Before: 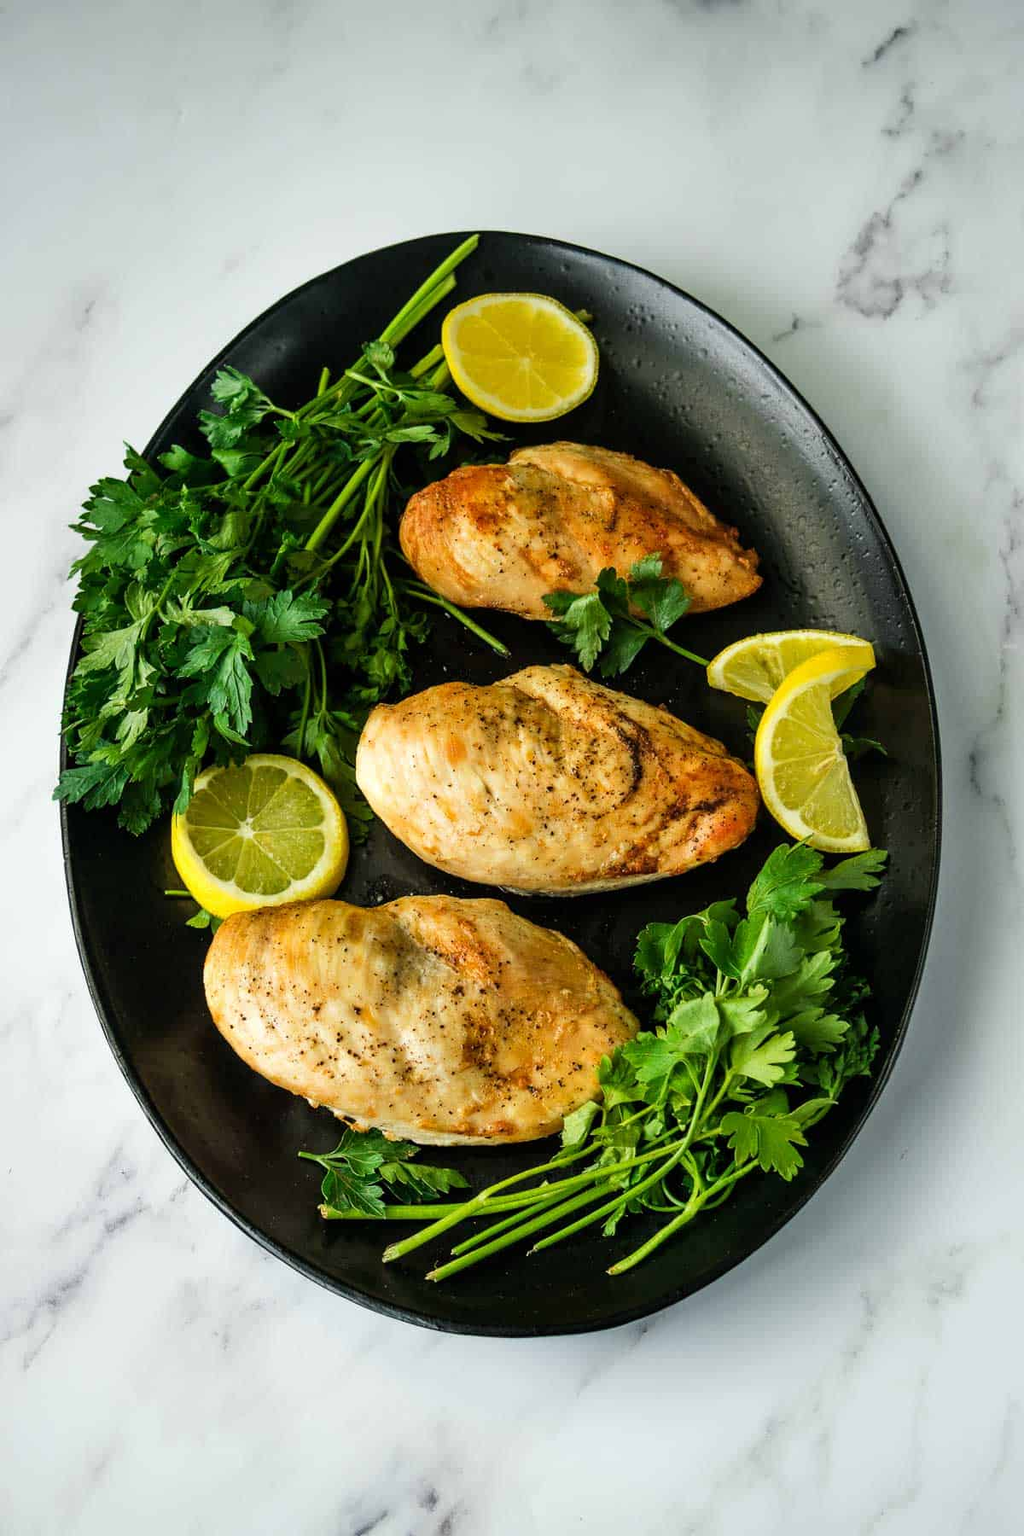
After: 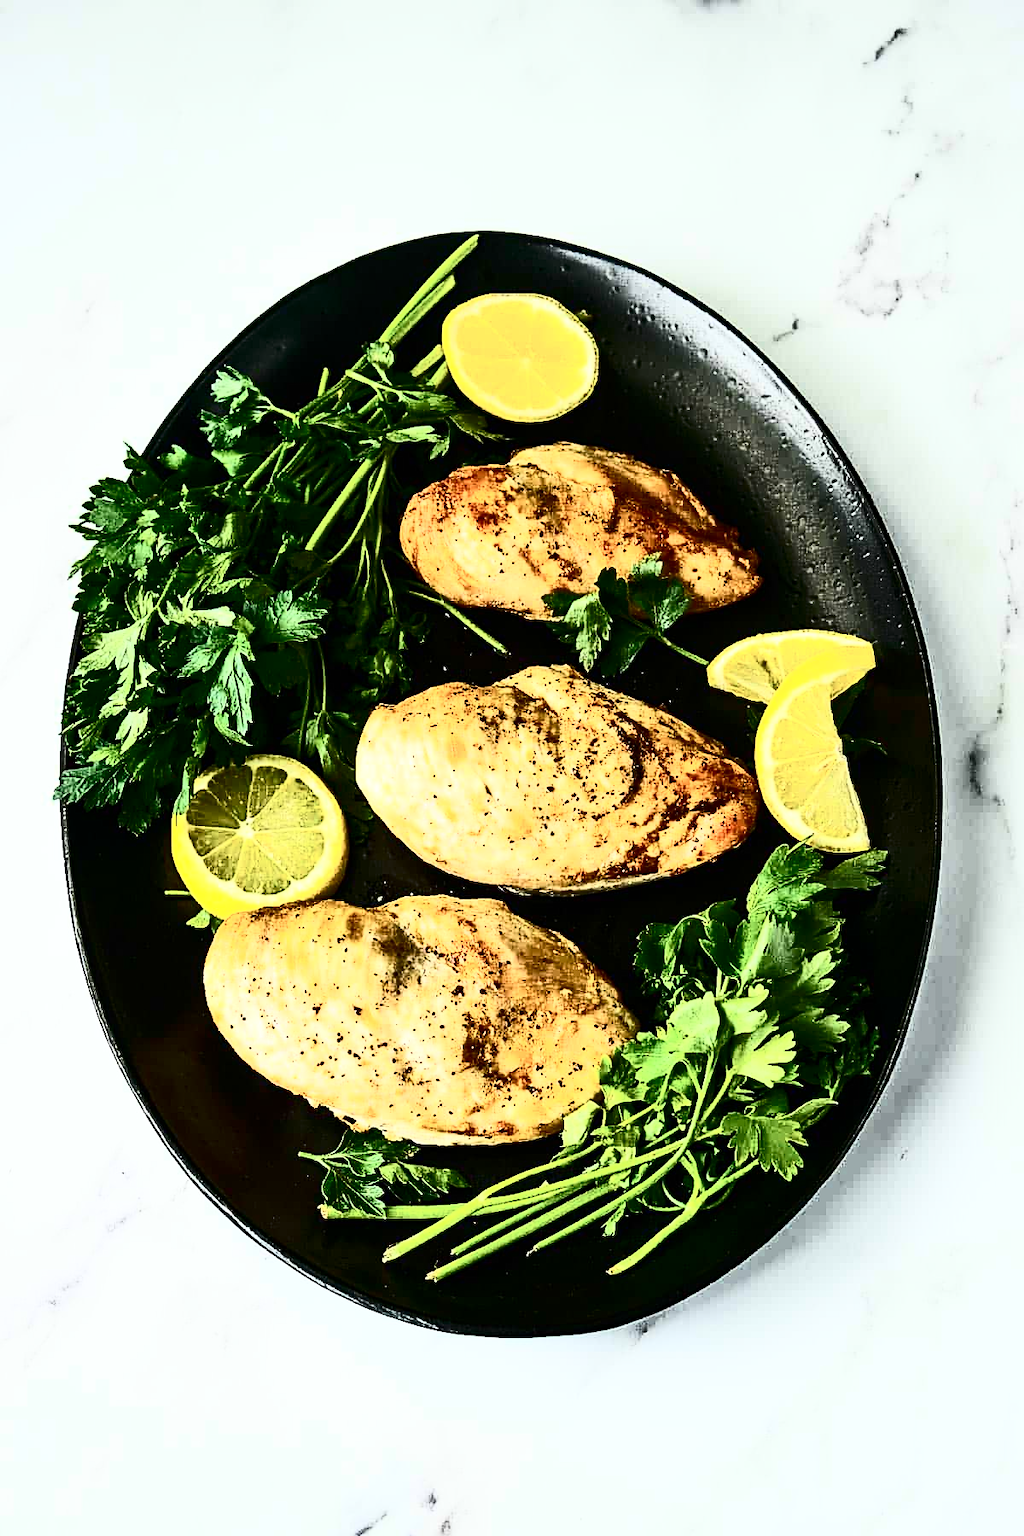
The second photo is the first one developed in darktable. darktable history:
contrast brightness saturation: contrast 0.93, brightness 0.2
sharpen: amount 0.6
